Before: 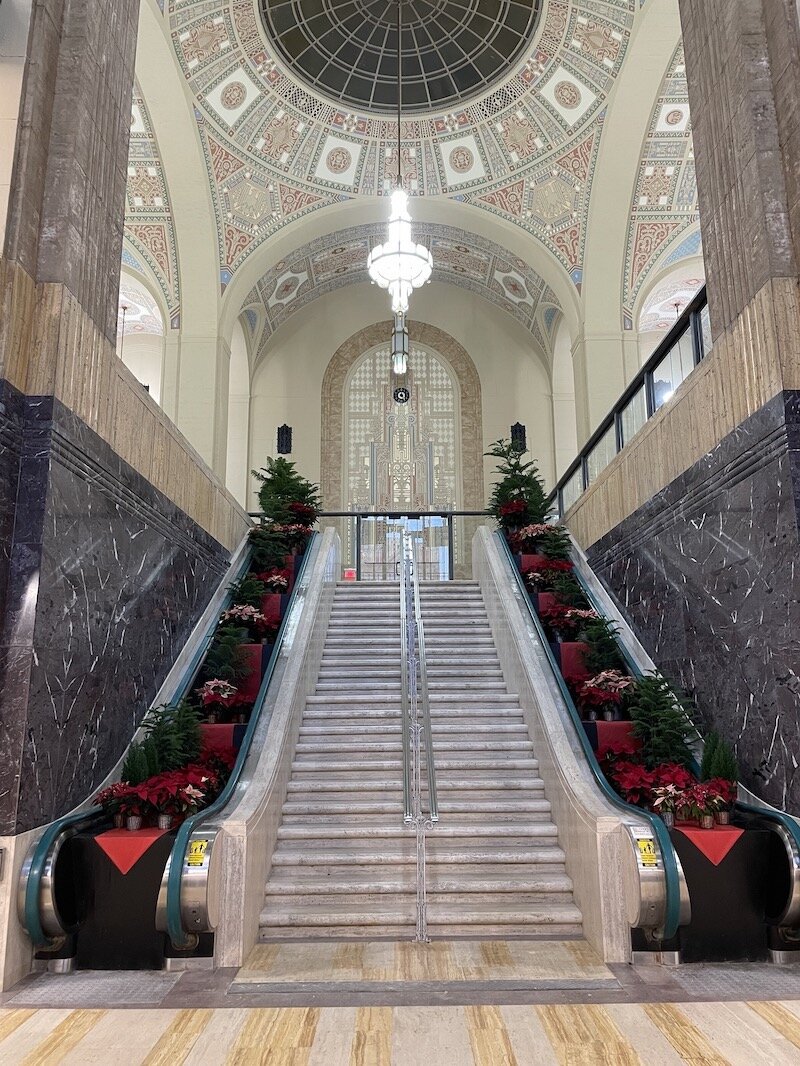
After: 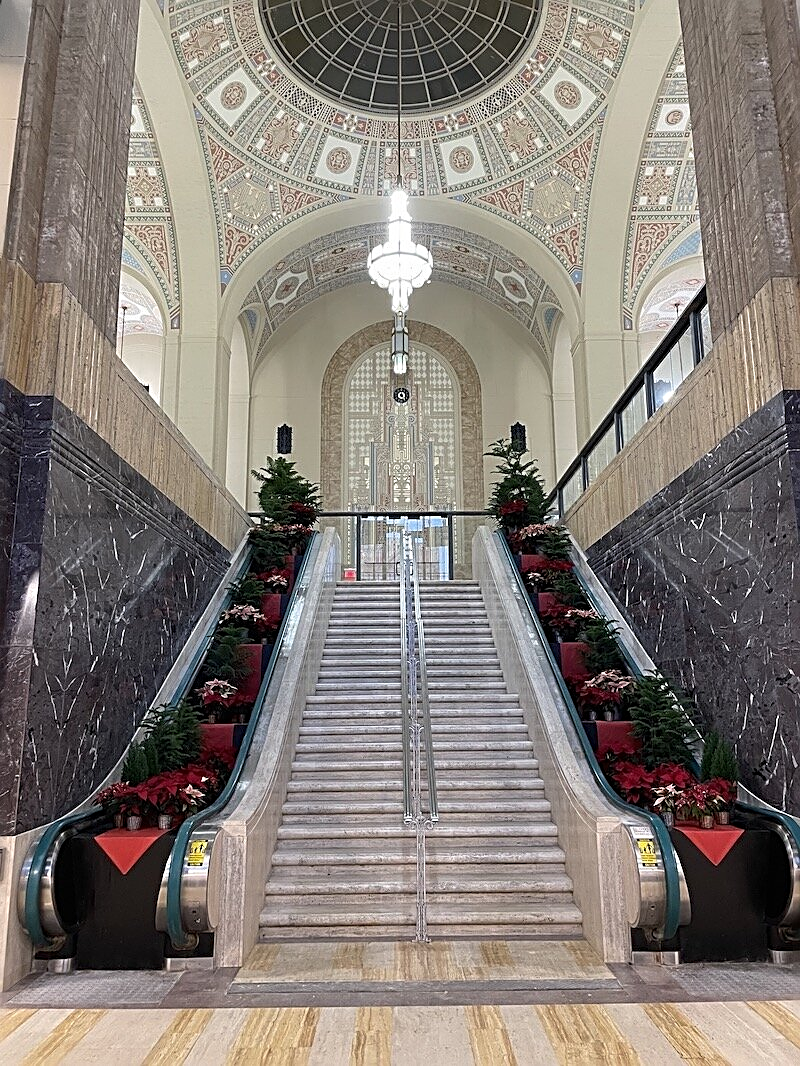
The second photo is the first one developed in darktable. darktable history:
sharpen: radius 2.544, amount 0.647
